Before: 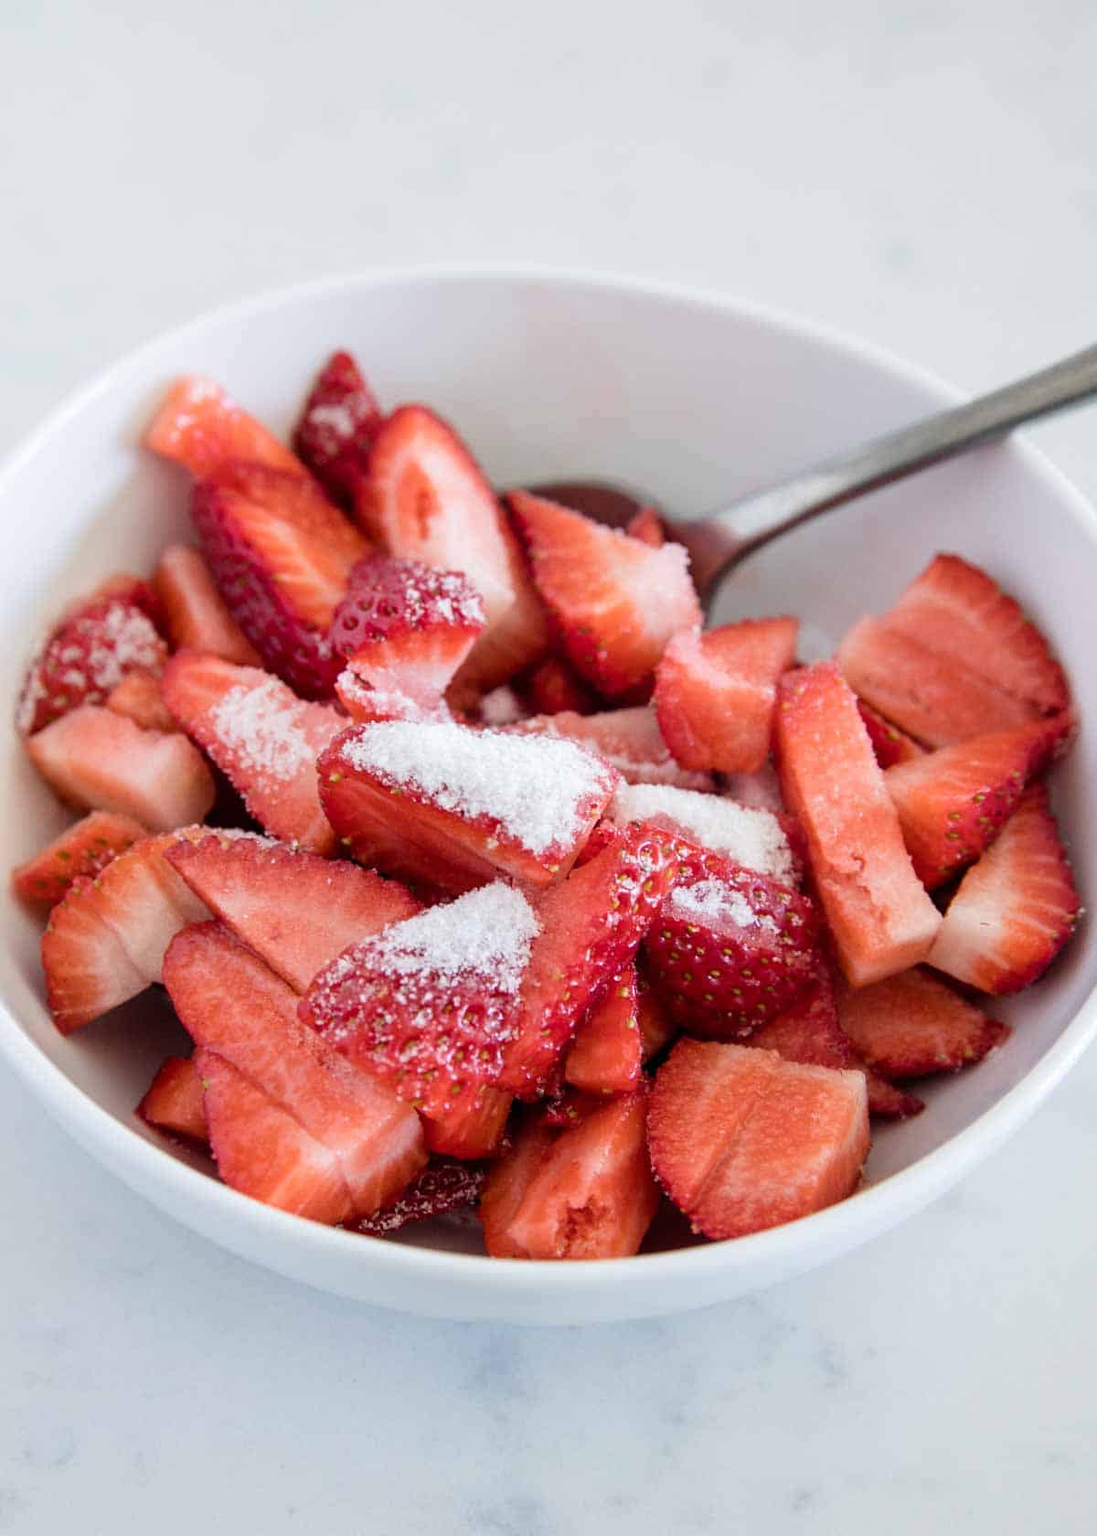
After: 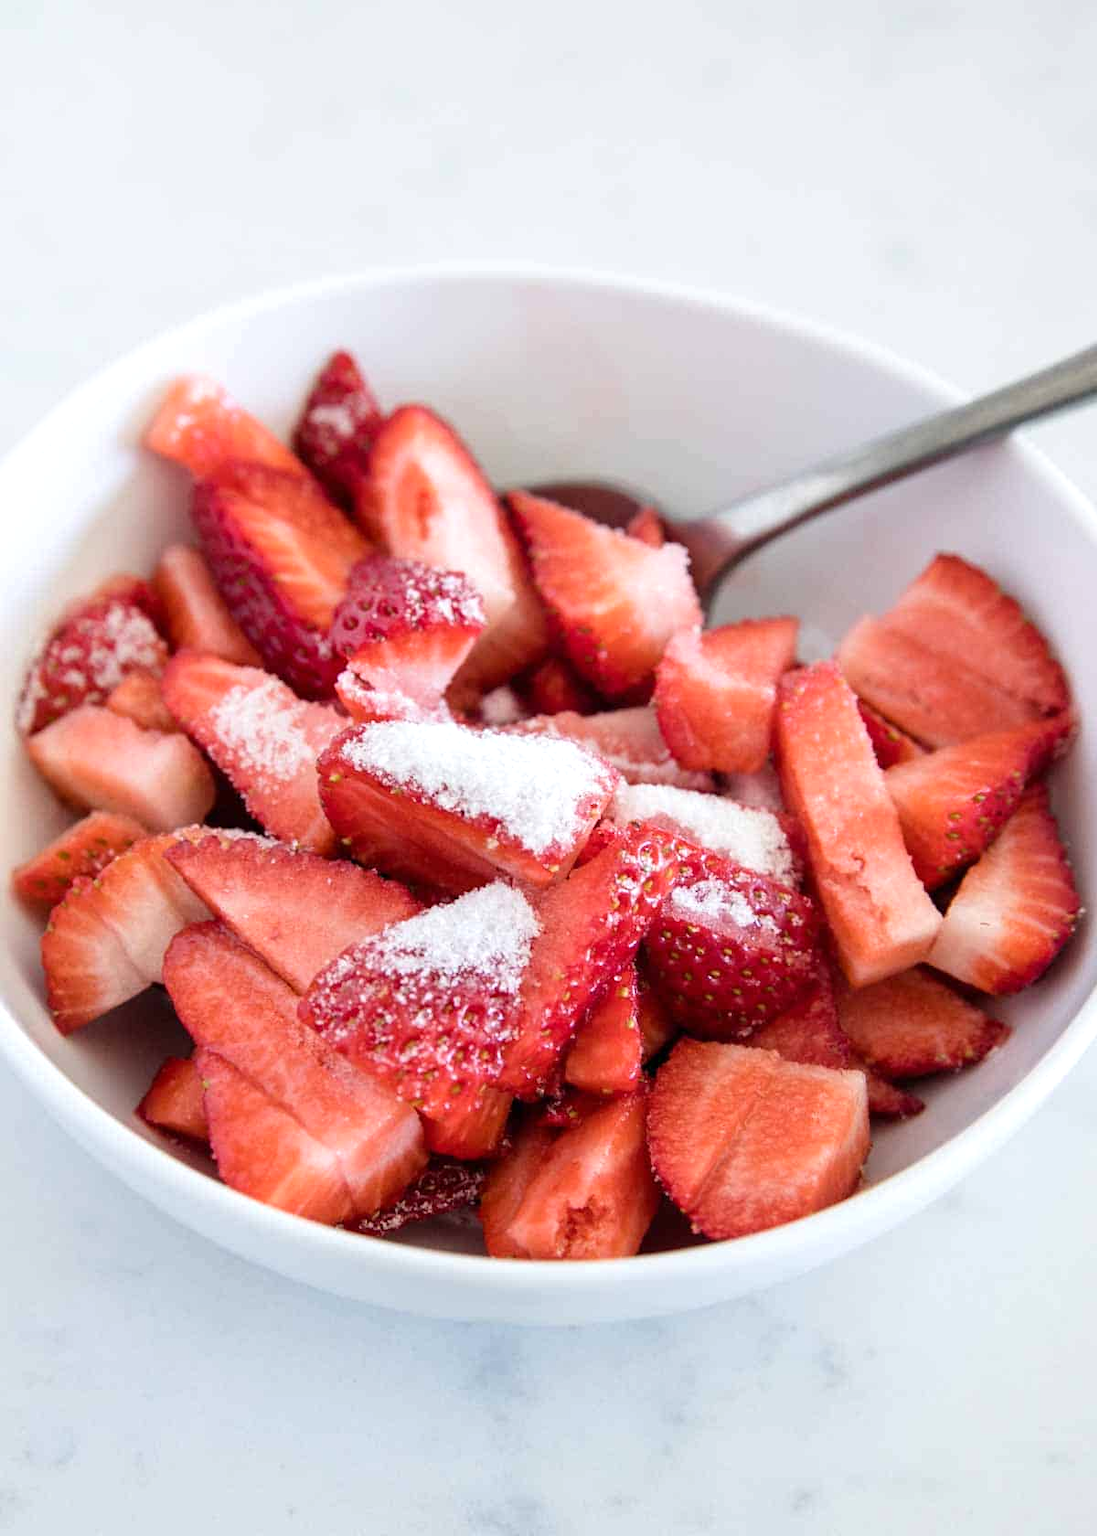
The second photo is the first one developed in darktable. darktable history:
exposure: exposure 0.241 EV, compensate highlight preservation false
